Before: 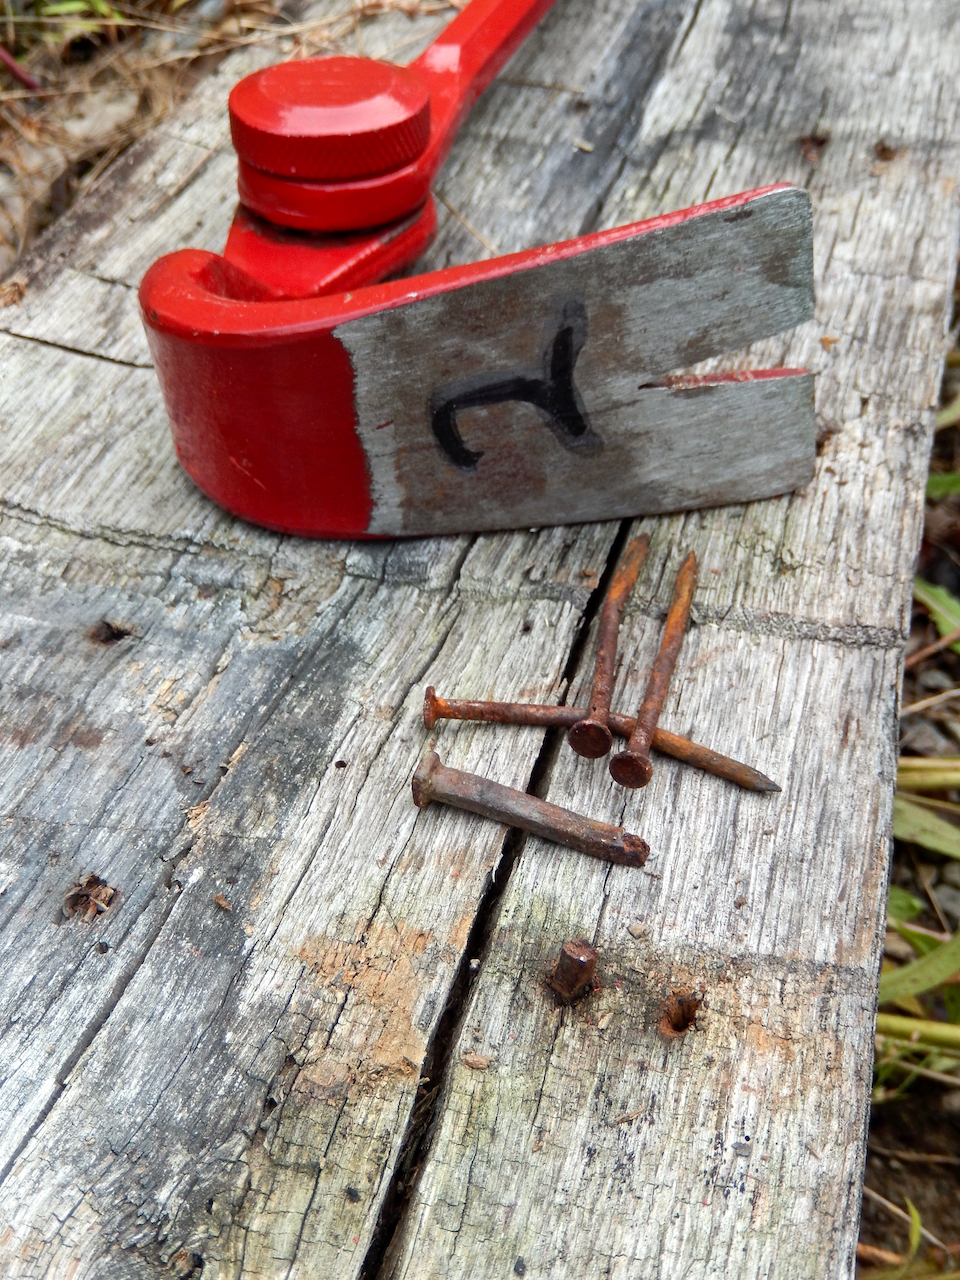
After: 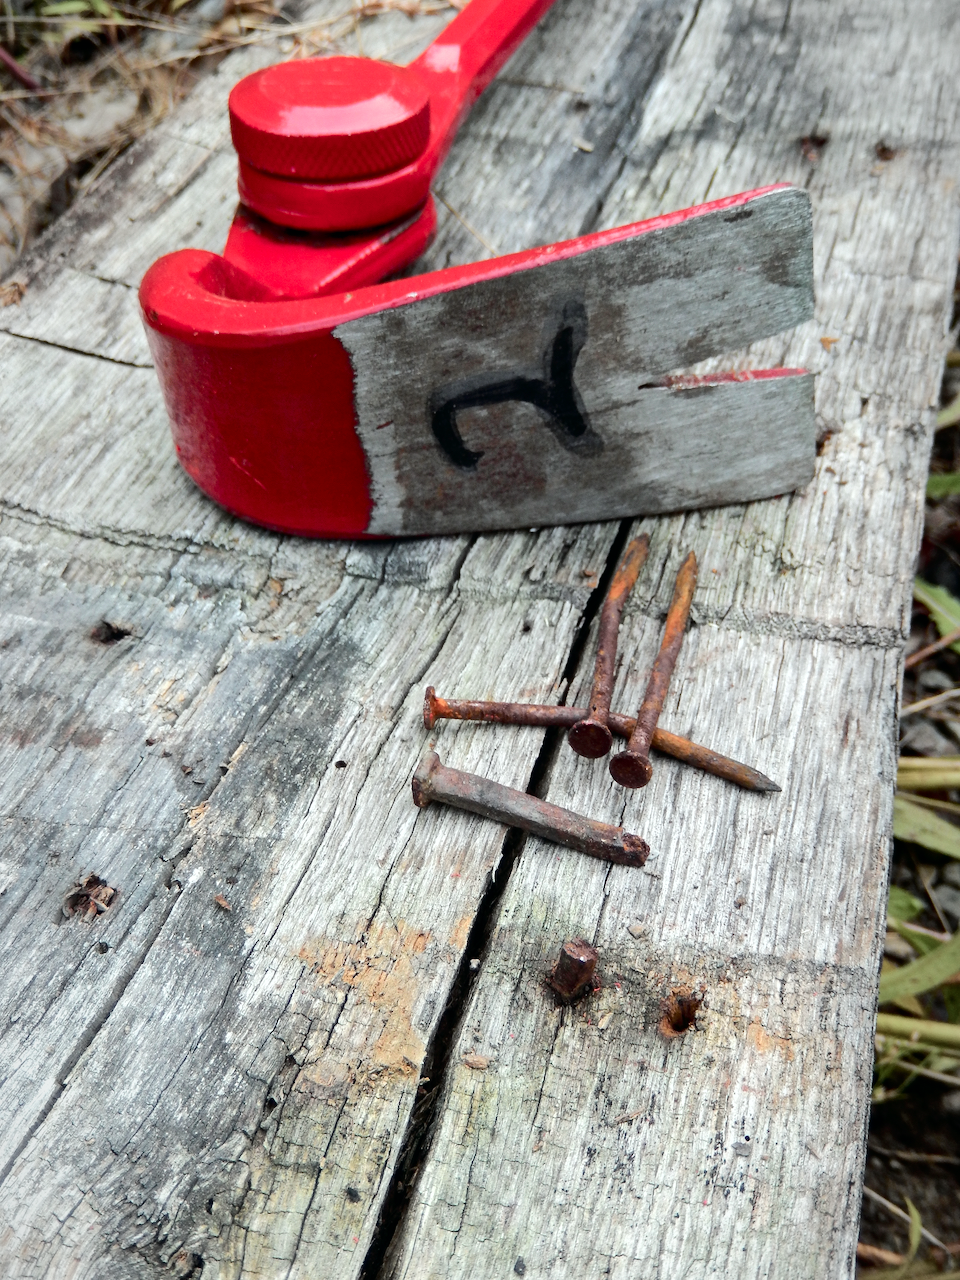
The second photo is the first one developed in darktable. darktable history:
tone curve: curves: ch0 [(0, 0) (0.081, 0.044) (0.185, 0.145) (0.283, 0.273) (0.405, 0.449) (0.495, 0.554) (0.686, 0.743) (0.826, 0.853) (0.978, 0.988)]; ch1 [(0, 0) (0.147, 0.166) (0.321, 0.362) (0.371, 0.402) (0.423, 0.426) (0.479, 0.472) (0.505, 0.497) (0.521, 0.506) (0.551, 0.546) (0.586, 0.571) (0.625, 0.638) (0.68, 0.715) (1, 1)]; ch2 [(0, 0) (0.346, 0.378) (0.404, 0.427) (0.502, 0.498) (0.531, 0.517) (0.547, 0.526) (0.582, 0.571) (0.629, 0.626) (0.717, 0.678) (1, 1)], color space Lab, independent channels, preserve colors none
vignetting: fall-off start 97%, fall-off radius 100%, width/height ratio 0.609, unbound false
